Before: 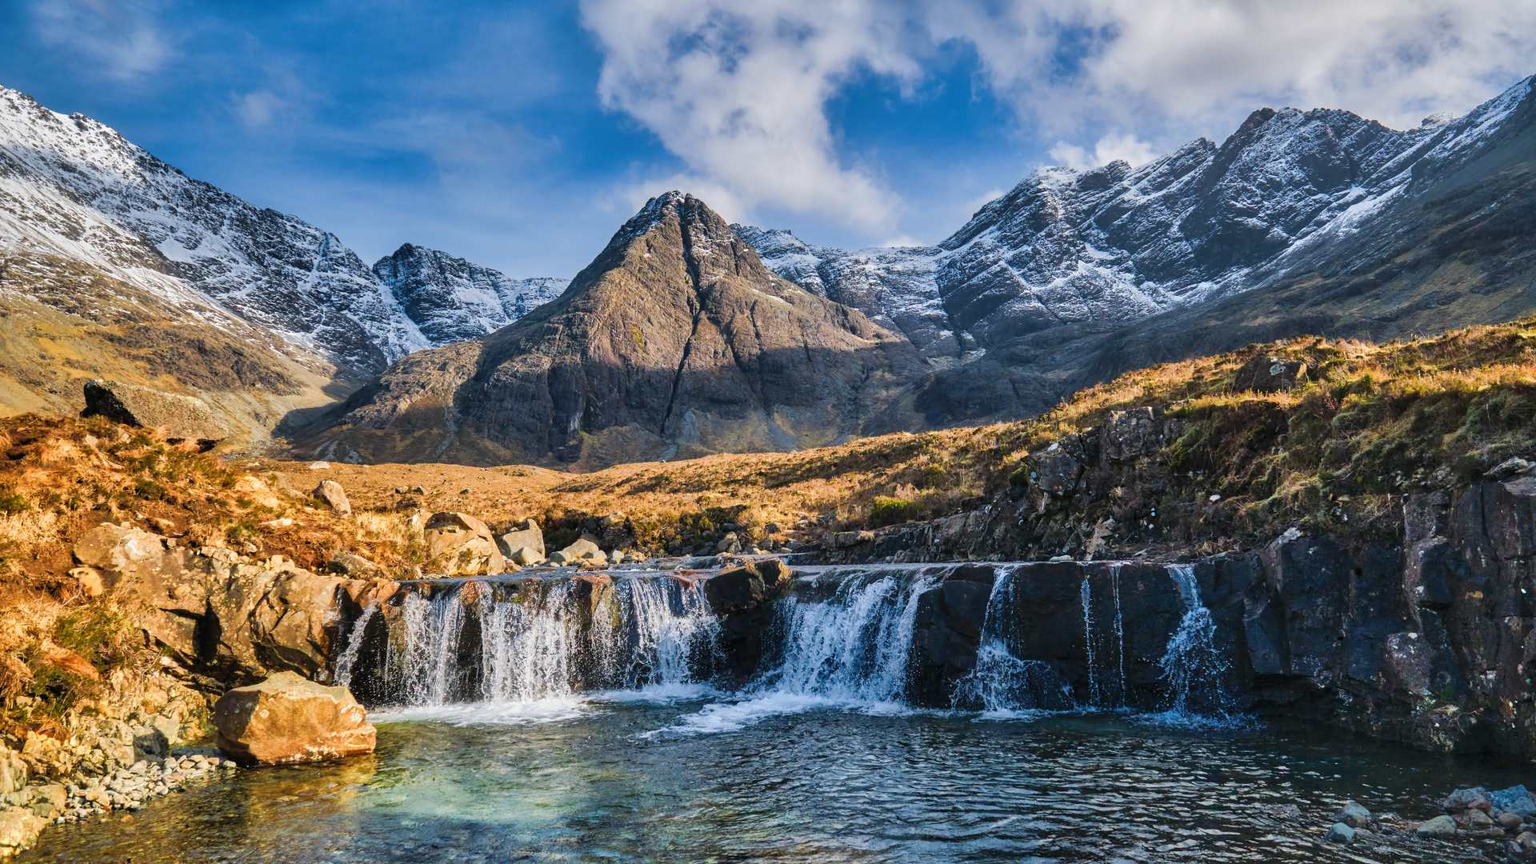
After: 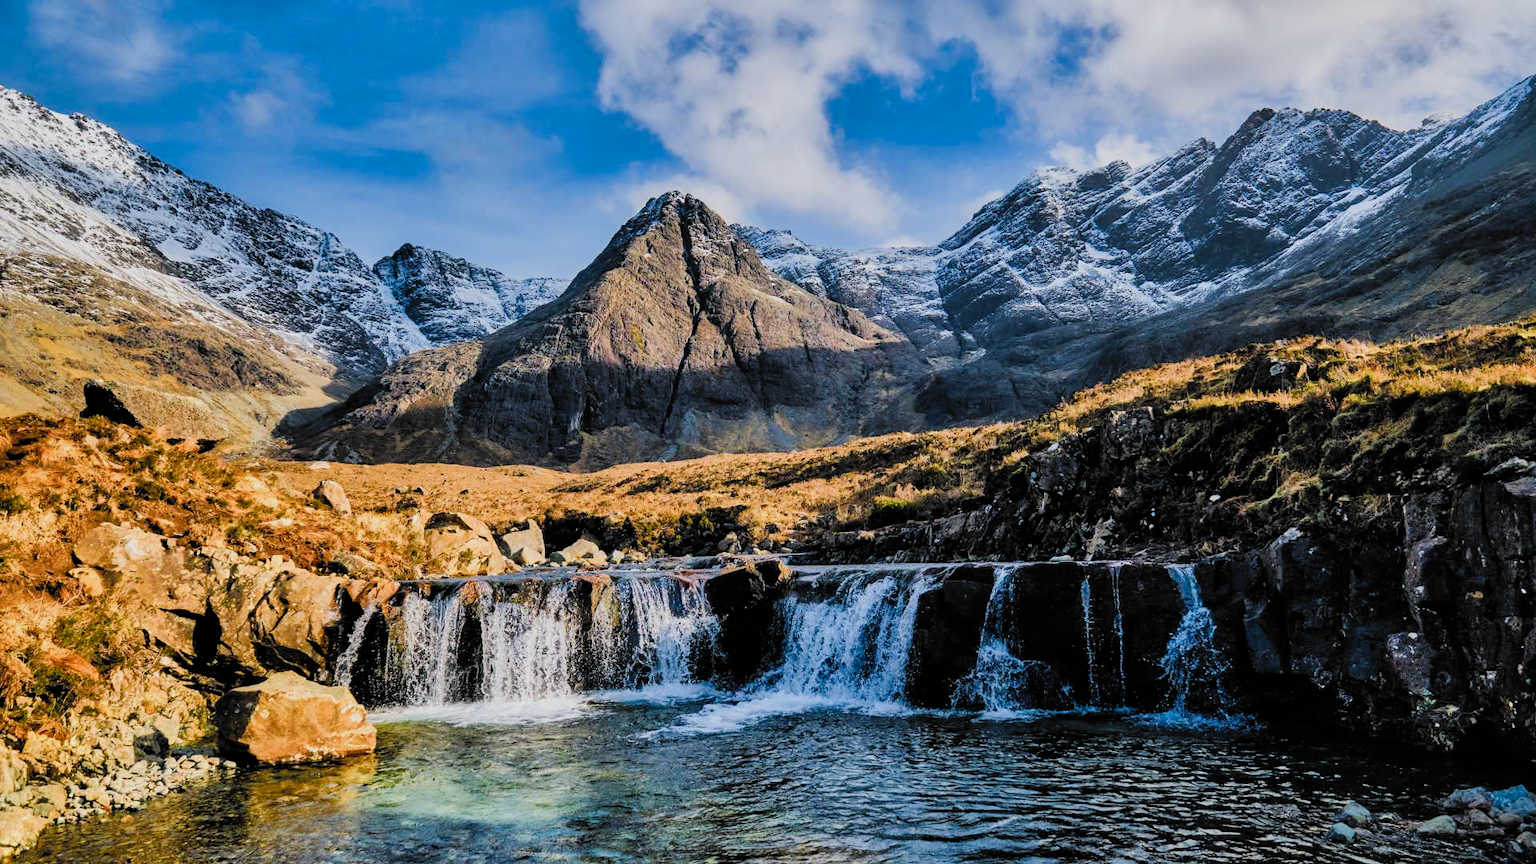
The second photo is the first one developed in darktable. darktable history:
color balance rgb: shadows lift › chroma 1%, shadows lift › hue 215.29°, perceptual saturation grading › global saturation 14.305%, perceptual saturation grading › highlights -25.252%, perceptual saturation grading › shadows 25.47%, global vibrance 9.797%
filmic rgb: black relative exposure -5.01 EV, white relative exposure 3.97 EV, hardness 2.9, contrast 1.3, highlights saturation mix -29.64%, color science v6 (2022)
